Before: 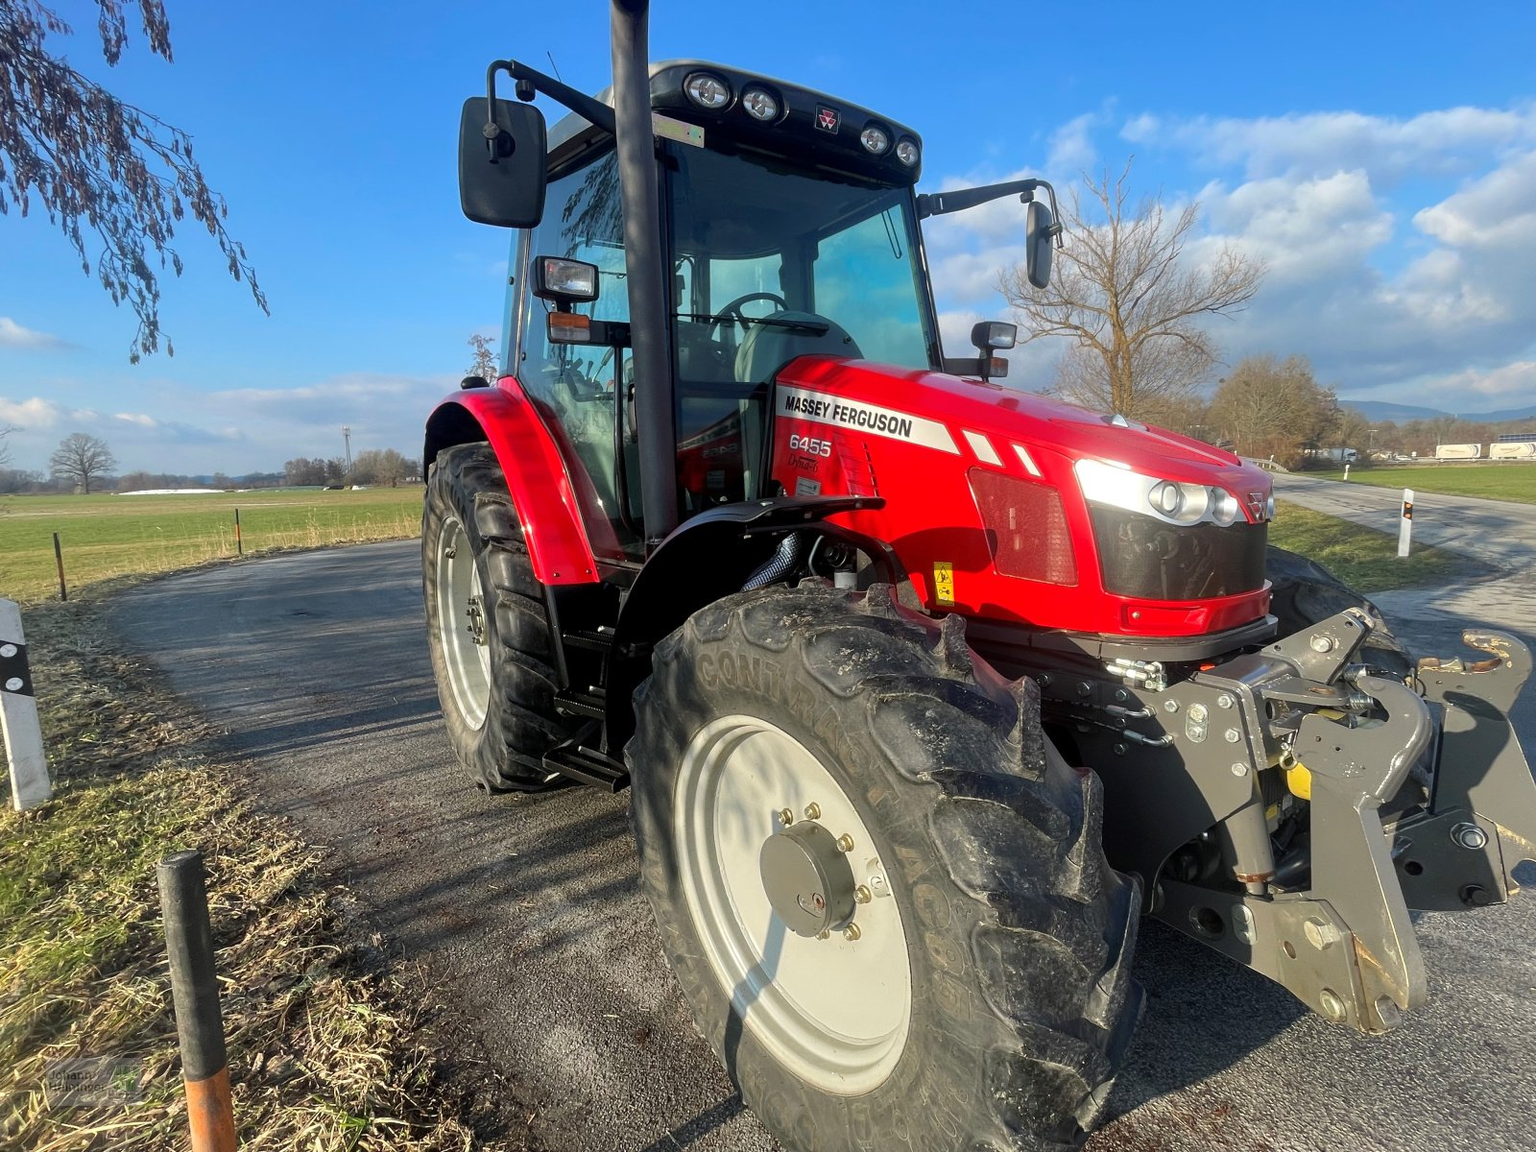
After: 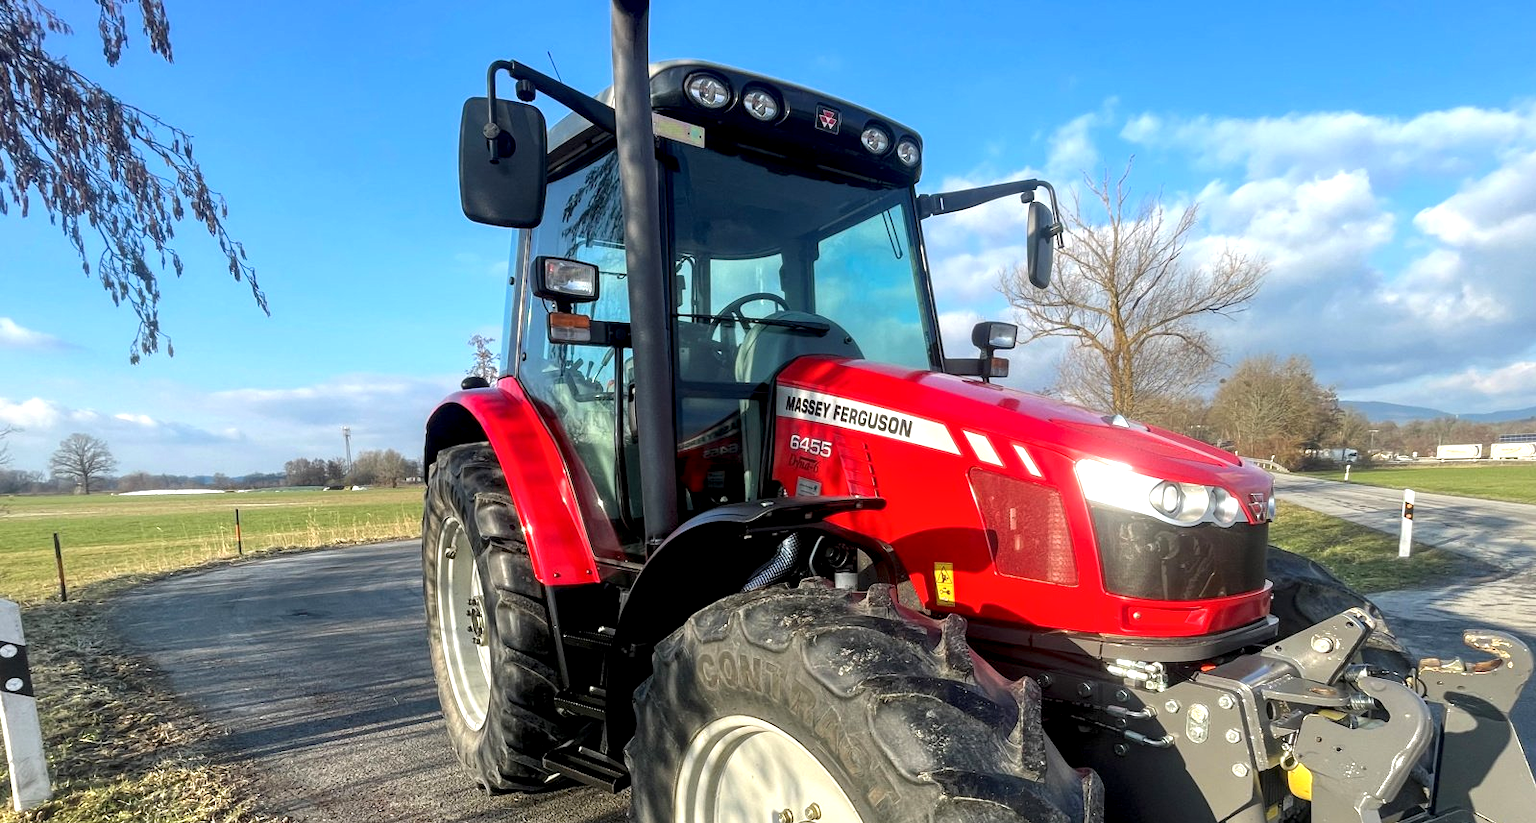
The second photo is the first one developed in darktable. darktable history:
exposure: black level correction 0, exposure 0.5 EV, compensate exposure bias true, compensate highlight preservation false
local contrast: highlights 25%, shadows 75%, midtone range 0.75
crop: bottom 28.576%
